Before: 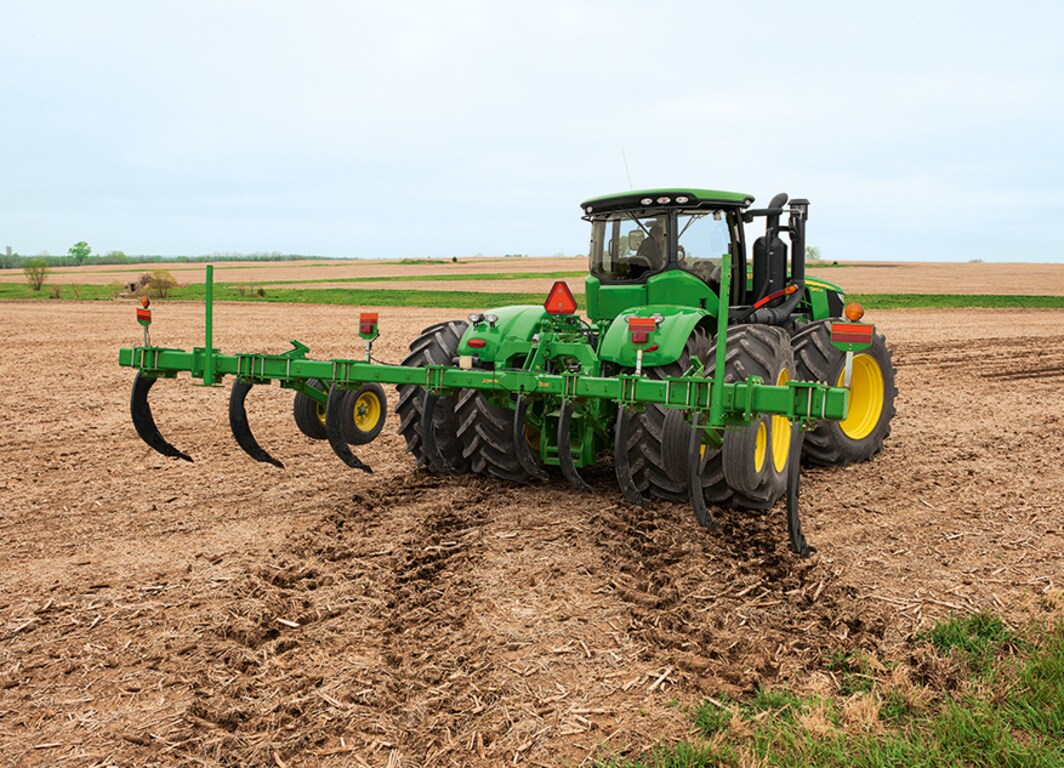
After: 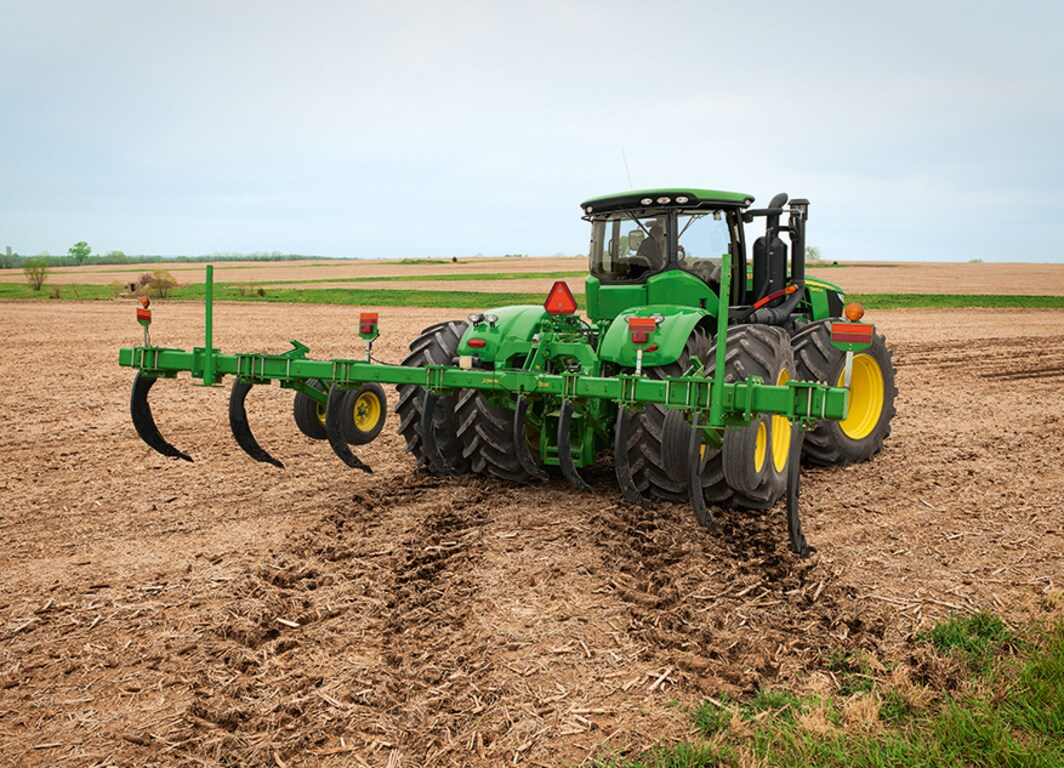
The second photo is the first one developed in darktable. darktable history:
vignetting: brightness -0.248, saturation 0.143, center (-0.036, 0.144), automatic ratio true
